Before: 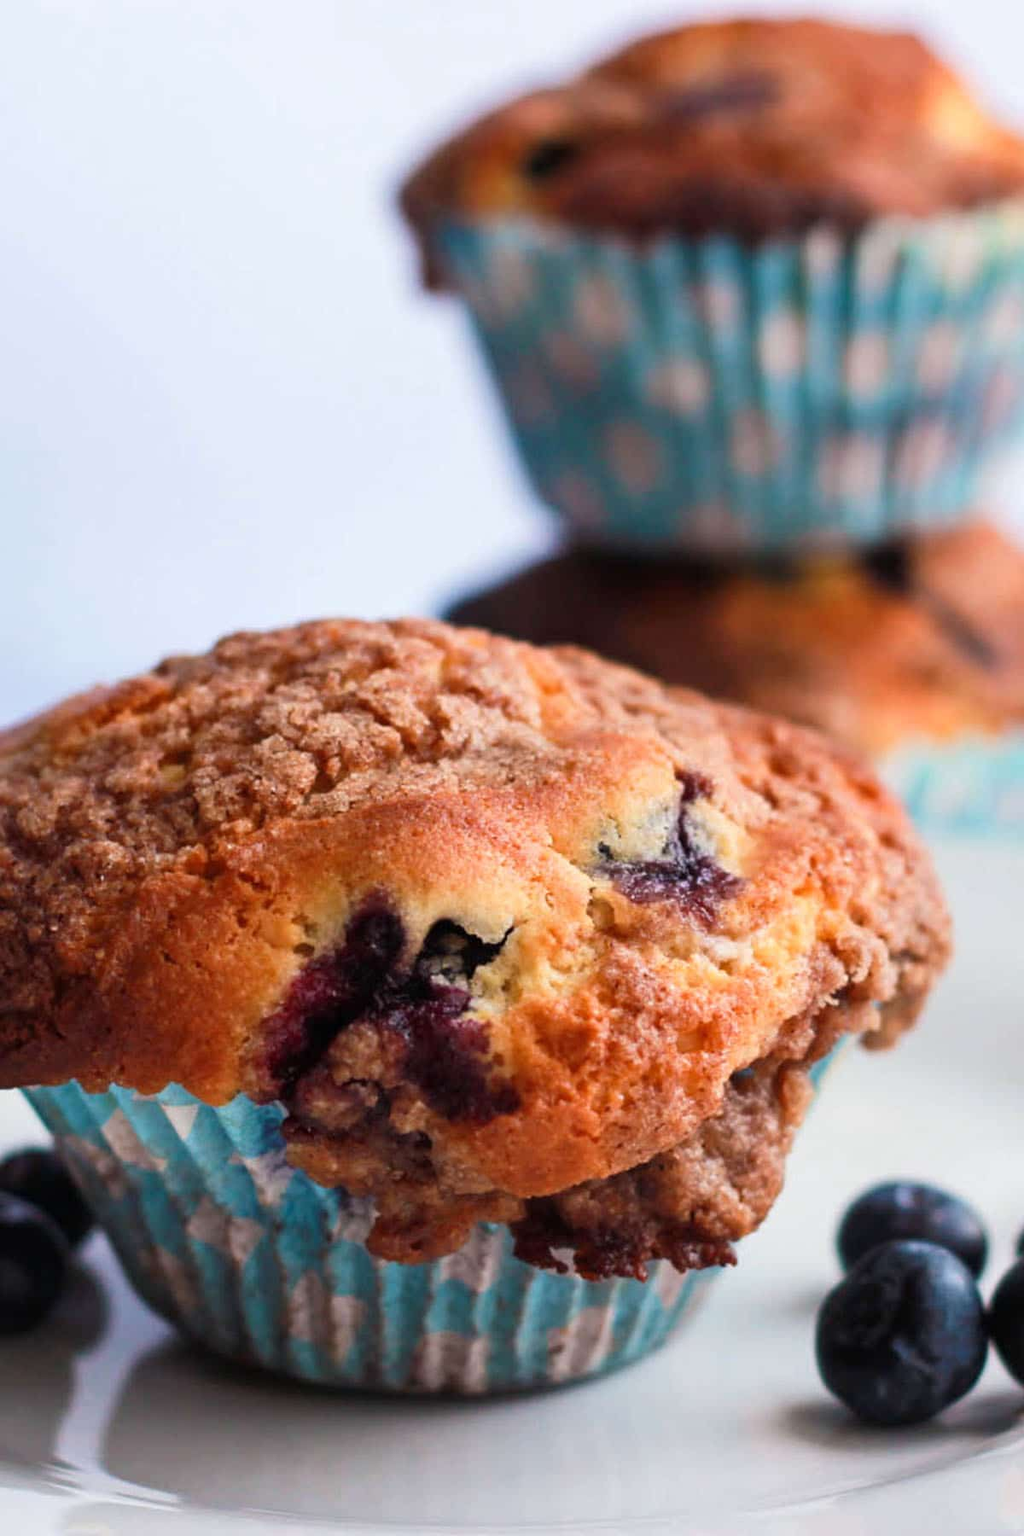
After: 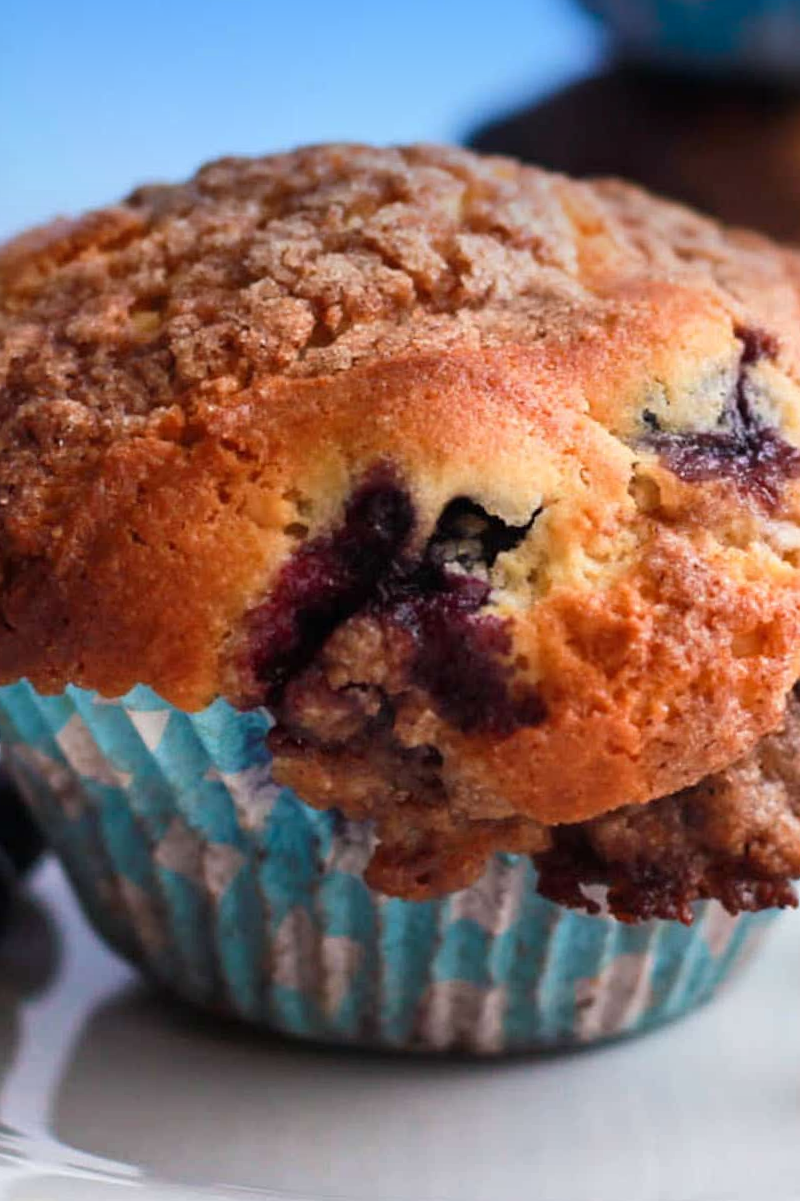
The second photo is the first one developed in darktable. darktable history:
crop and rotate: angle -0.82°, left 3.85%, top 31.828%, right 27.992%
graduated density: density 2.02 EV, hardness 44%, rotation 0.374°, offset 8.21, hue 208.8°, saturation 97%
